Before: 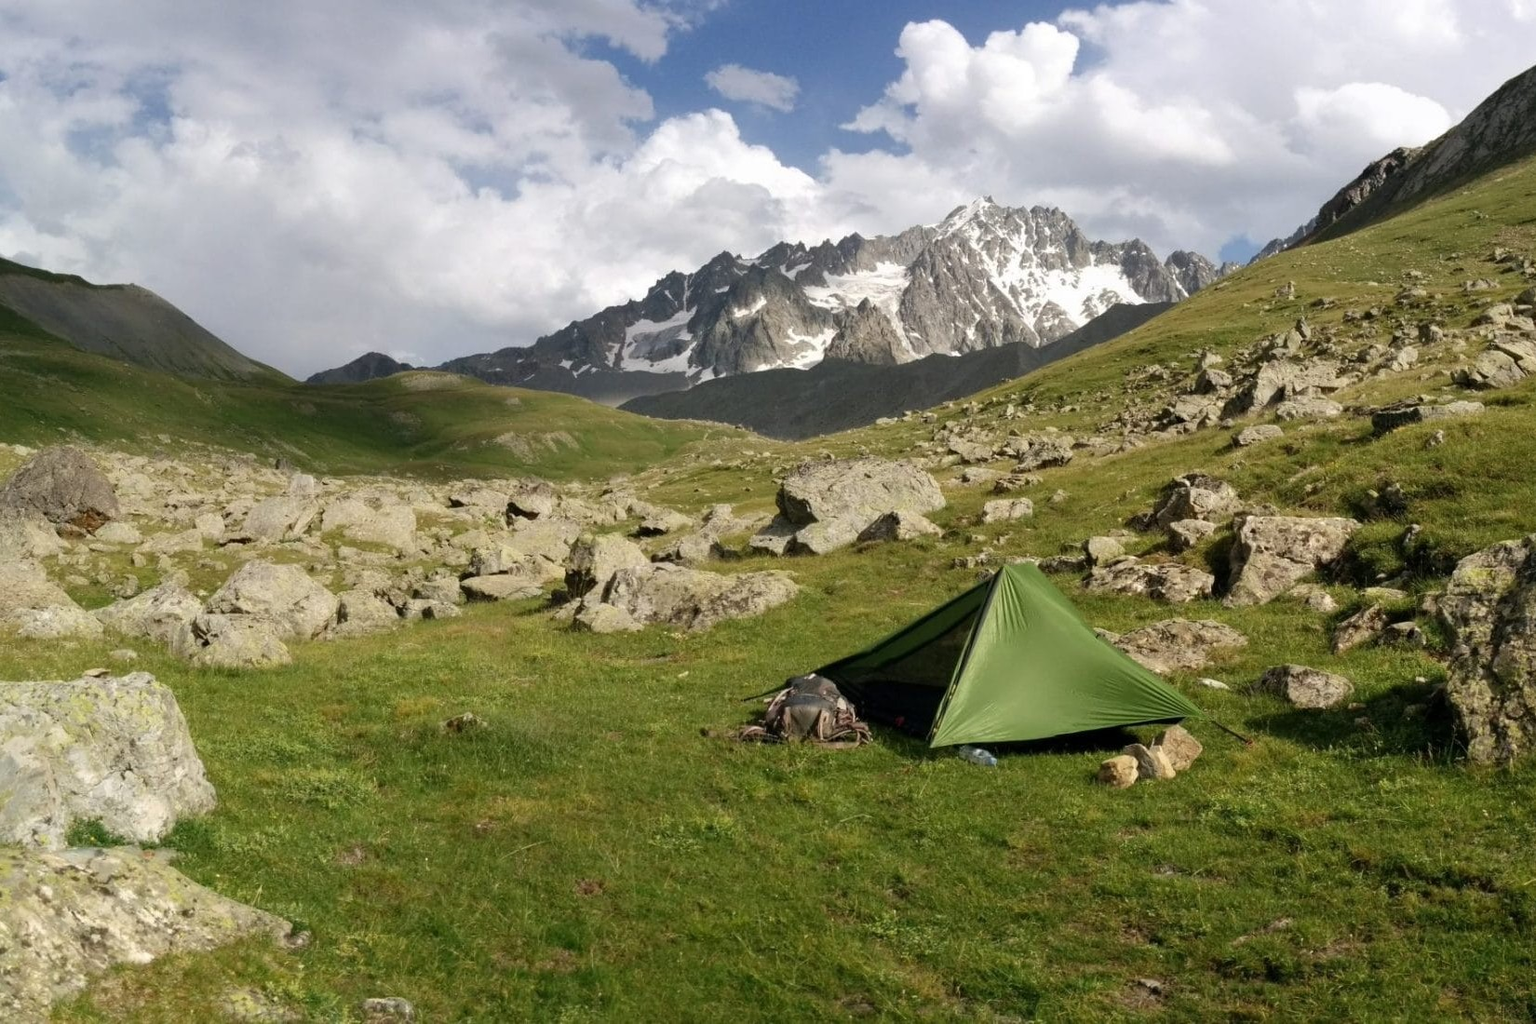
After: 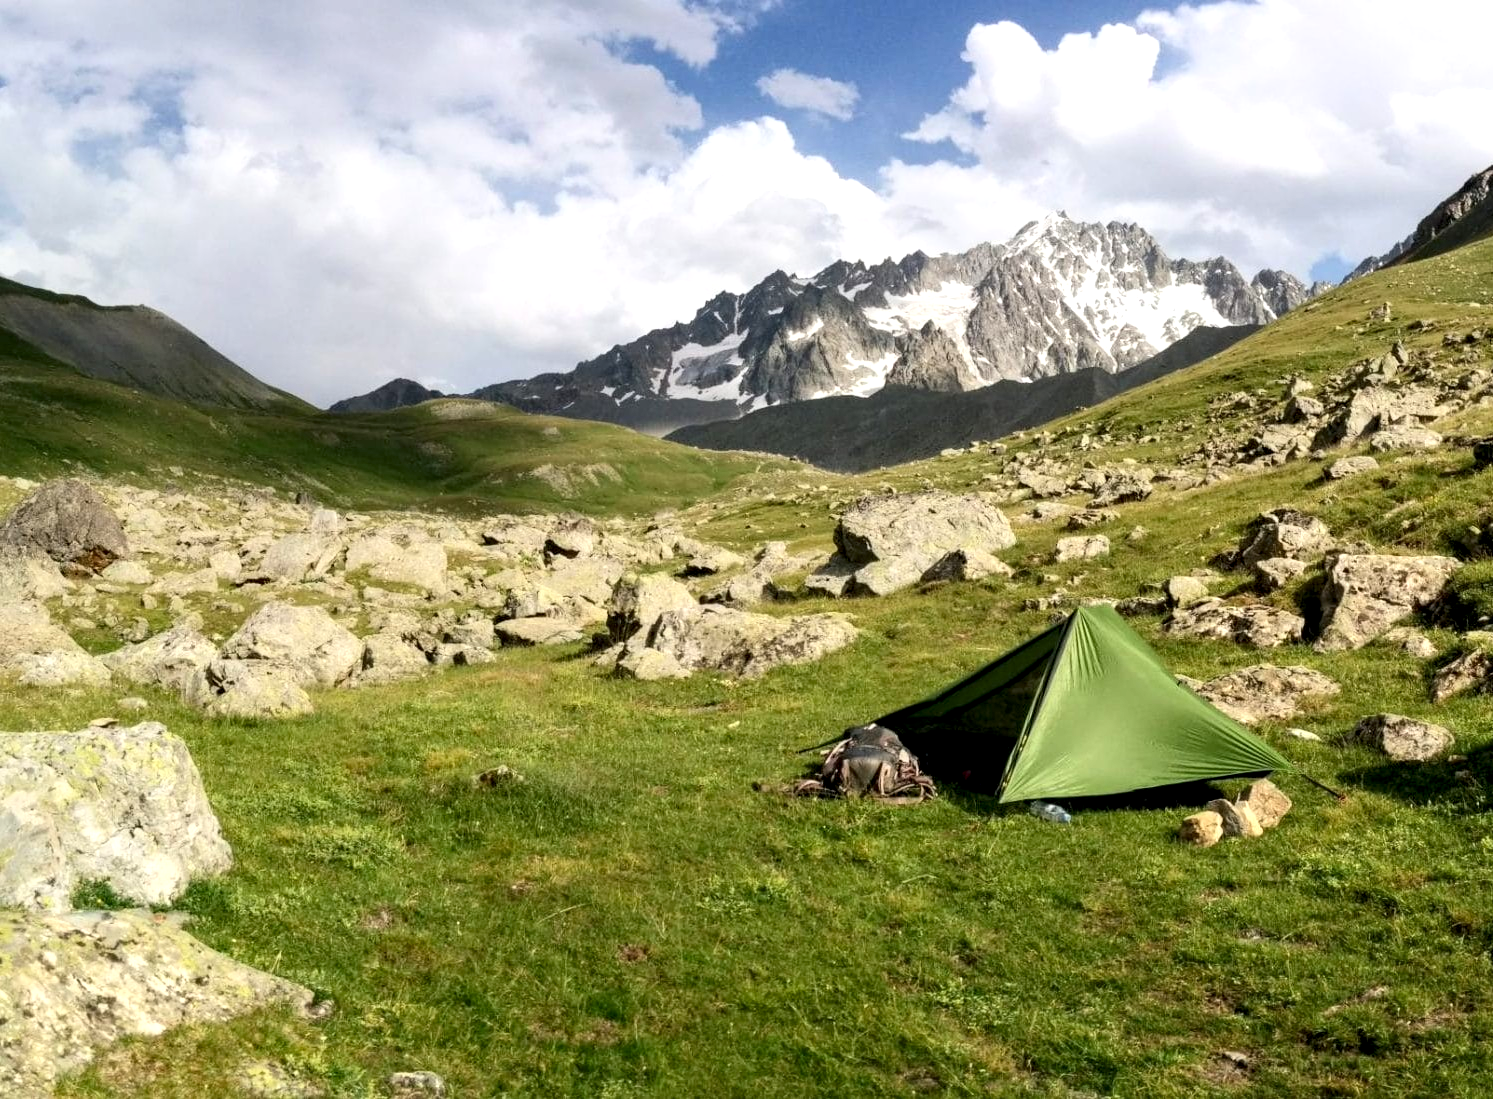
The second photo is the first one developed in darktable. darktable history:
crop: right 9.509%, bottom 0.031%
contrast brightness saturation: contrast 0.2, brightness 0.16, saturation 0.22
local contrast: detail 135%, midtone range 0.75
